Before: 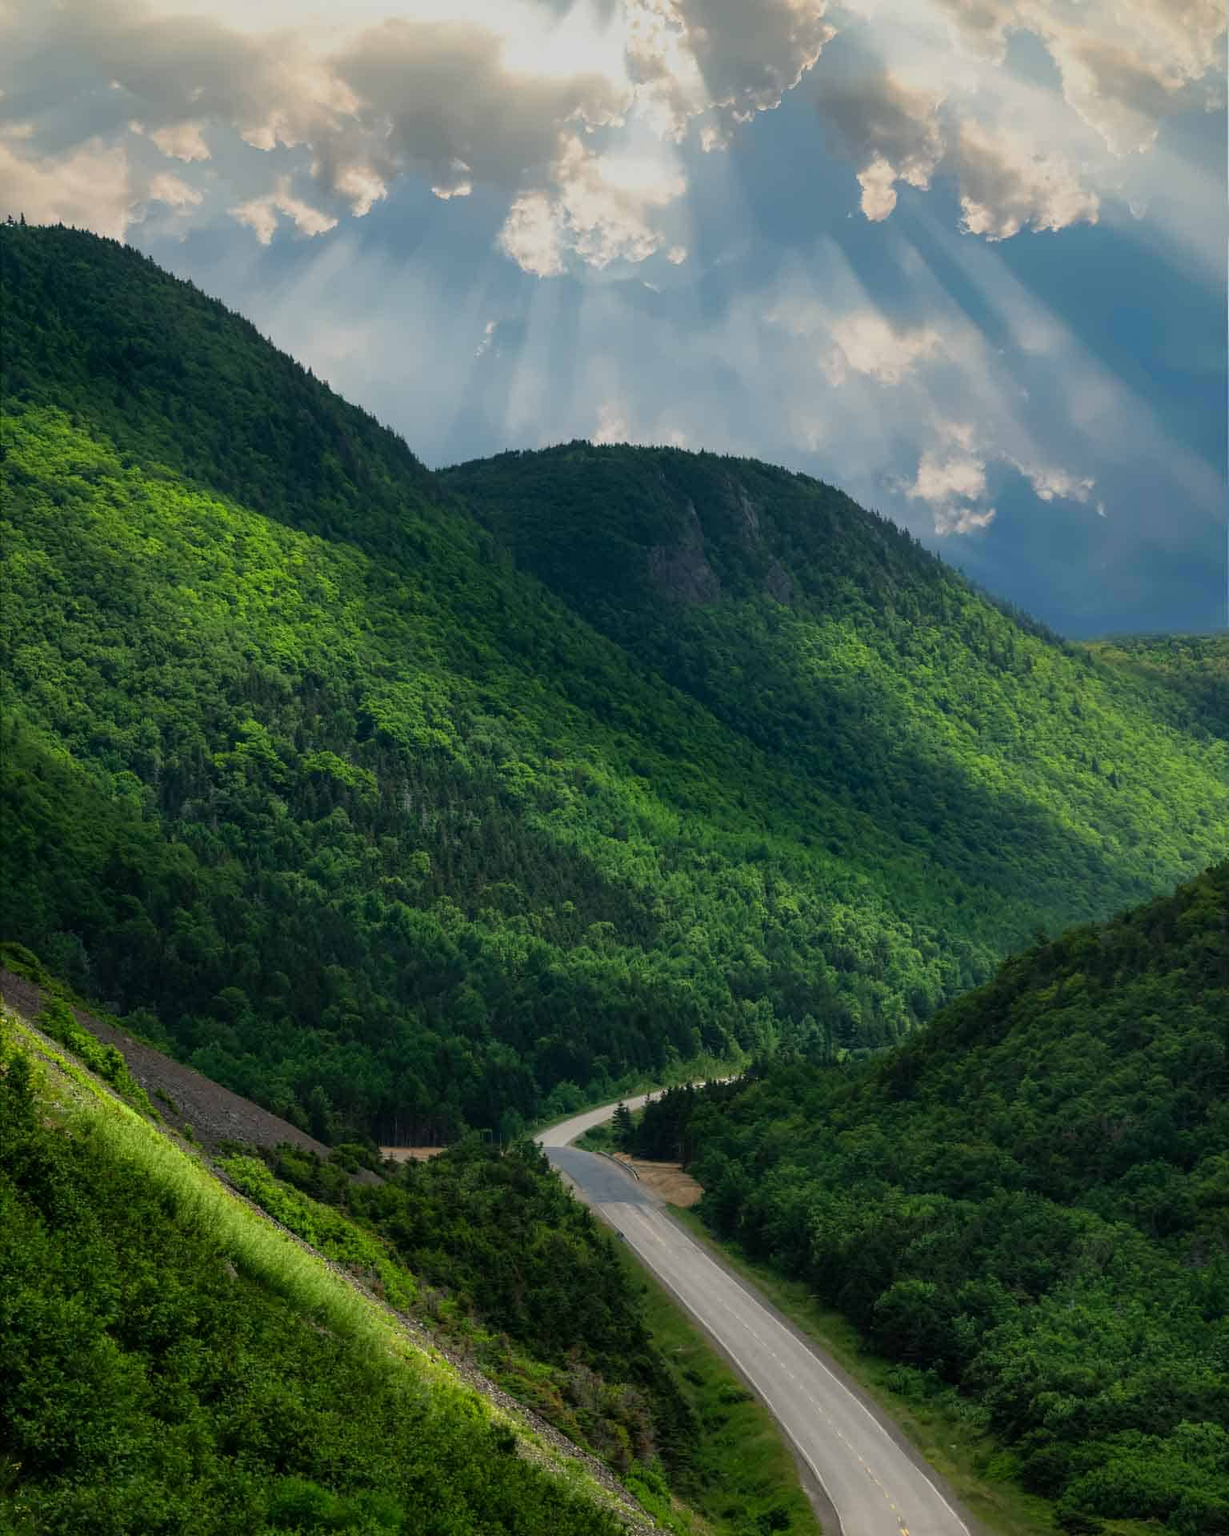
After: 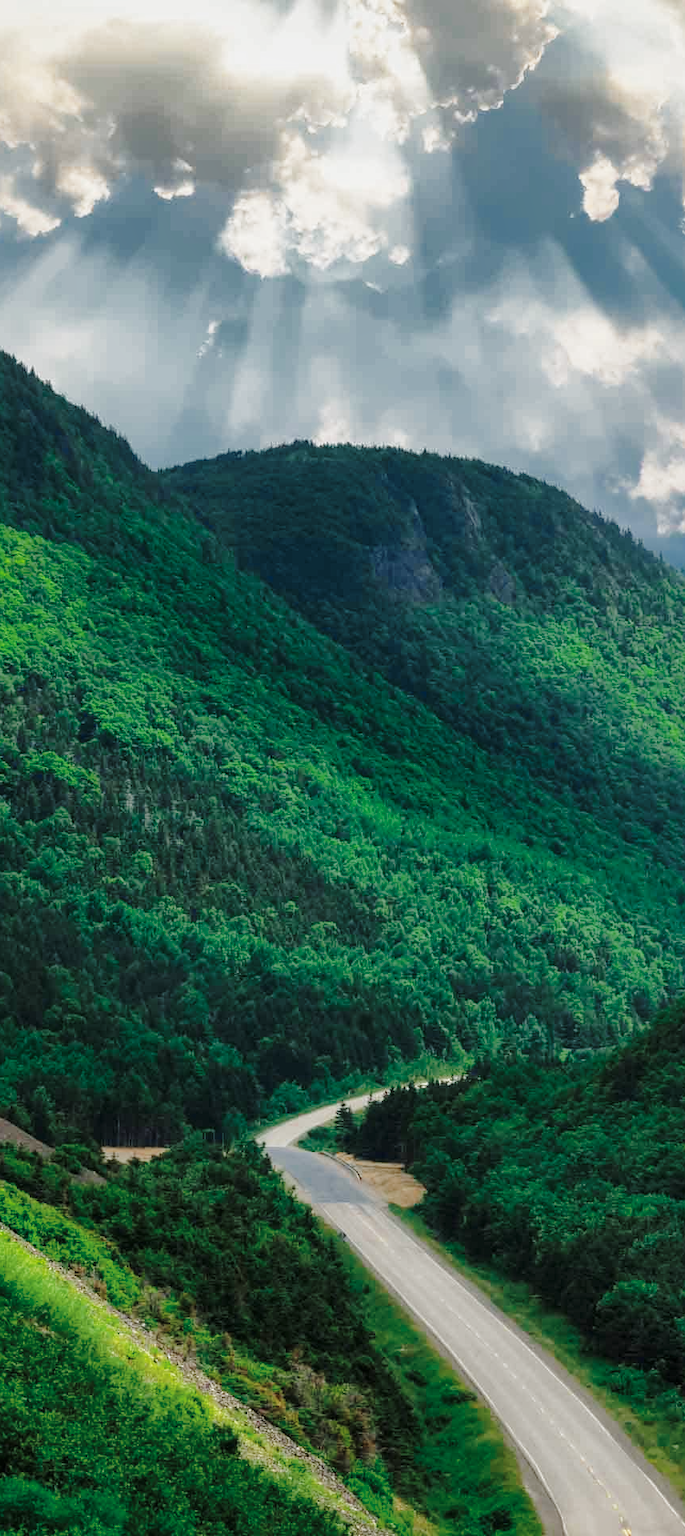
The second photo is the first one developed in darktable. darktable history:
crop and rotate: left 22.649%, right 21.52%
base curve: curves: ch0 [(0, 0) (0.028, 0.03) (0.121, 0.232) (0.46, 0.748) (0.859, 0.968) (1, 1)], preserve colors none
color correction: highlights b* -0.016, saturation 0.979
shadows and highlights: shadows 39.59, highlights -59.78
color zones: curves: ch0 [(0, 0.5) (0.125, 0.4) (0.25, 0.5) (0.375, 0.4) (0.5, 0.4) (0.625, 0.35) (0.75, 0.35) (0.875, 0.5)]; ch1 [(0, 0.35) (0.125, 0.45) (0.25, 0.35) (0.375, 0.35) (0.5, 0.35) (0.625, 0.35) (0.75, 0.45) (0.875, 0.35)]; ch2 [(0, 0.6) (0.125, 0.5) (0.25, 0.5) (0.375, 0.6) (0.5, 0.6) (0.625, 0.5) (0.75, 0.5) (0.875, 0.5)]
color balance rgb: perceptual saturation grading › global saturation 16.894%, global vibrance 8.449%
exposure: exposure 0.262 EV, compensate highlight preservation false
tone equalizer: mask exposure compensation -0.493 EV
